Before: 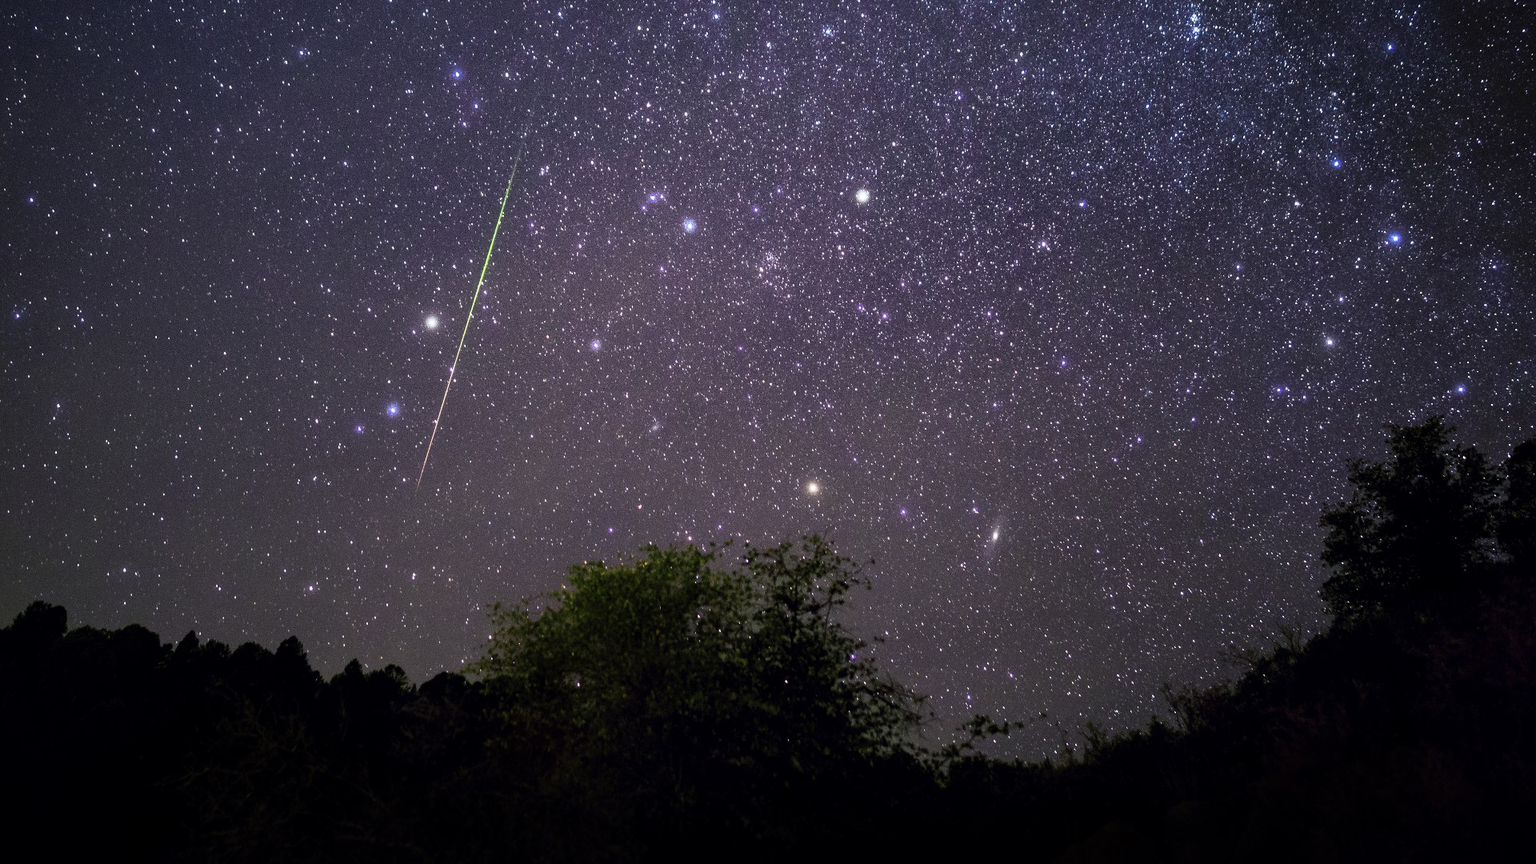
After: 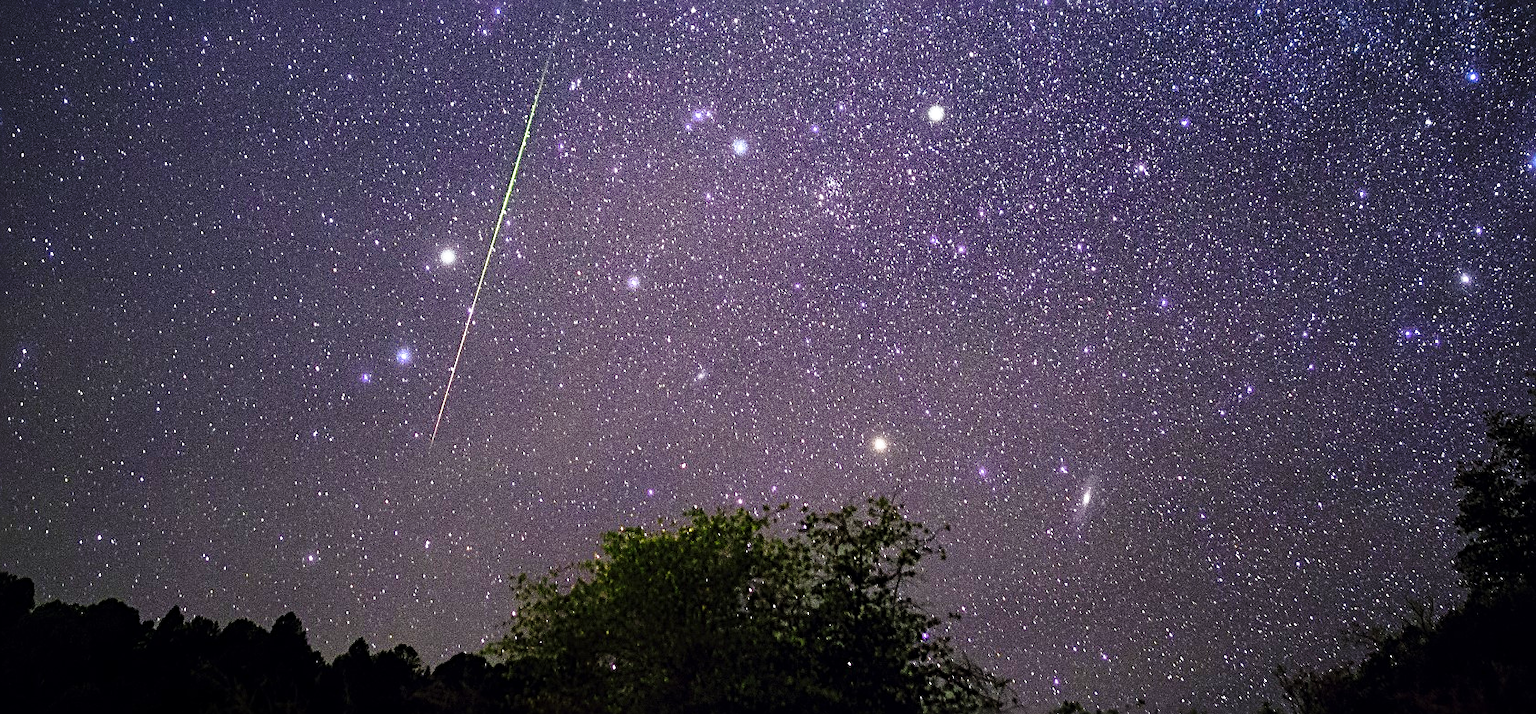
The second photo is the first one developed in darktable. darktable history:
sharpen: radius 3.076
crop and rotate: left 2.419%, top 11.21%, right 9.305%, bottom 15.741%
base curve: curves: ch0 [(0, 0) (0.028, 0.03) (0.121, 0.232) (0.46, 0.748) (0.859, 0.968) (1, 1)], preserve colors none
